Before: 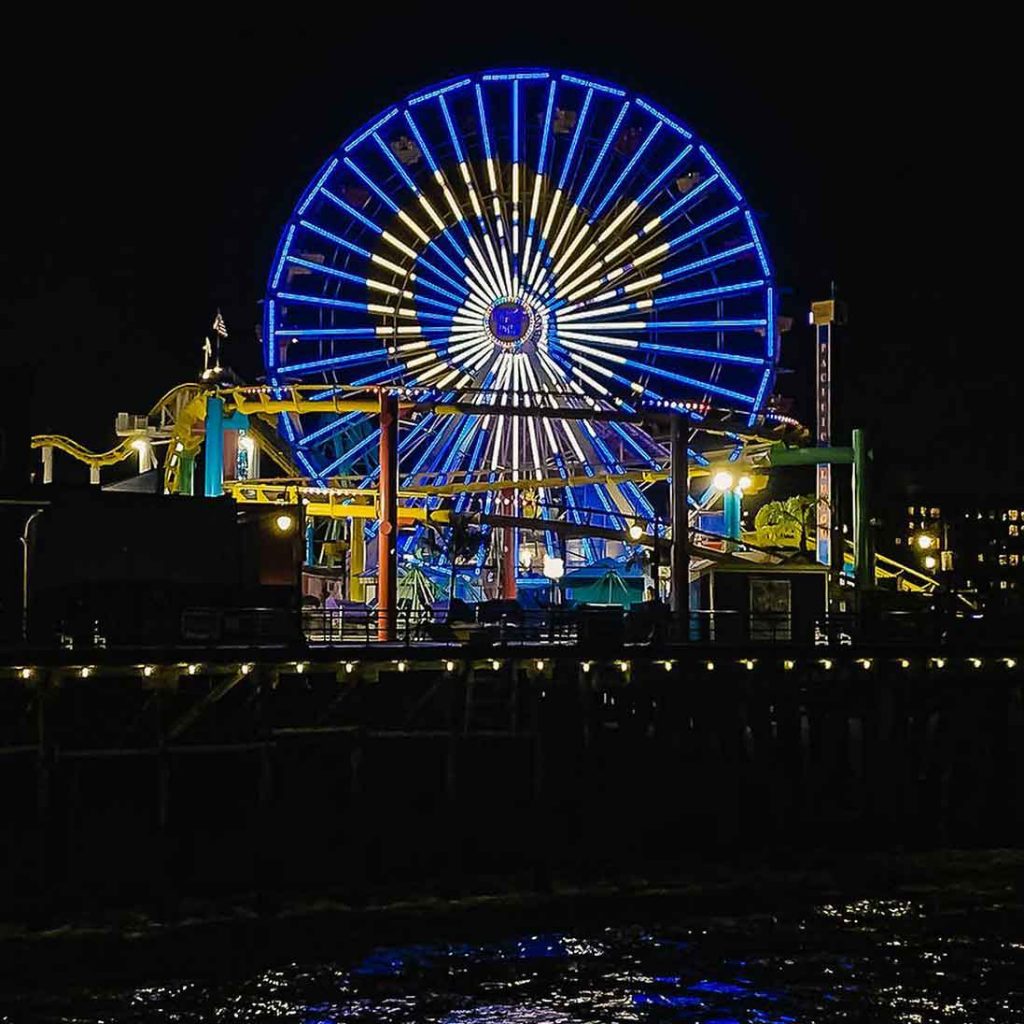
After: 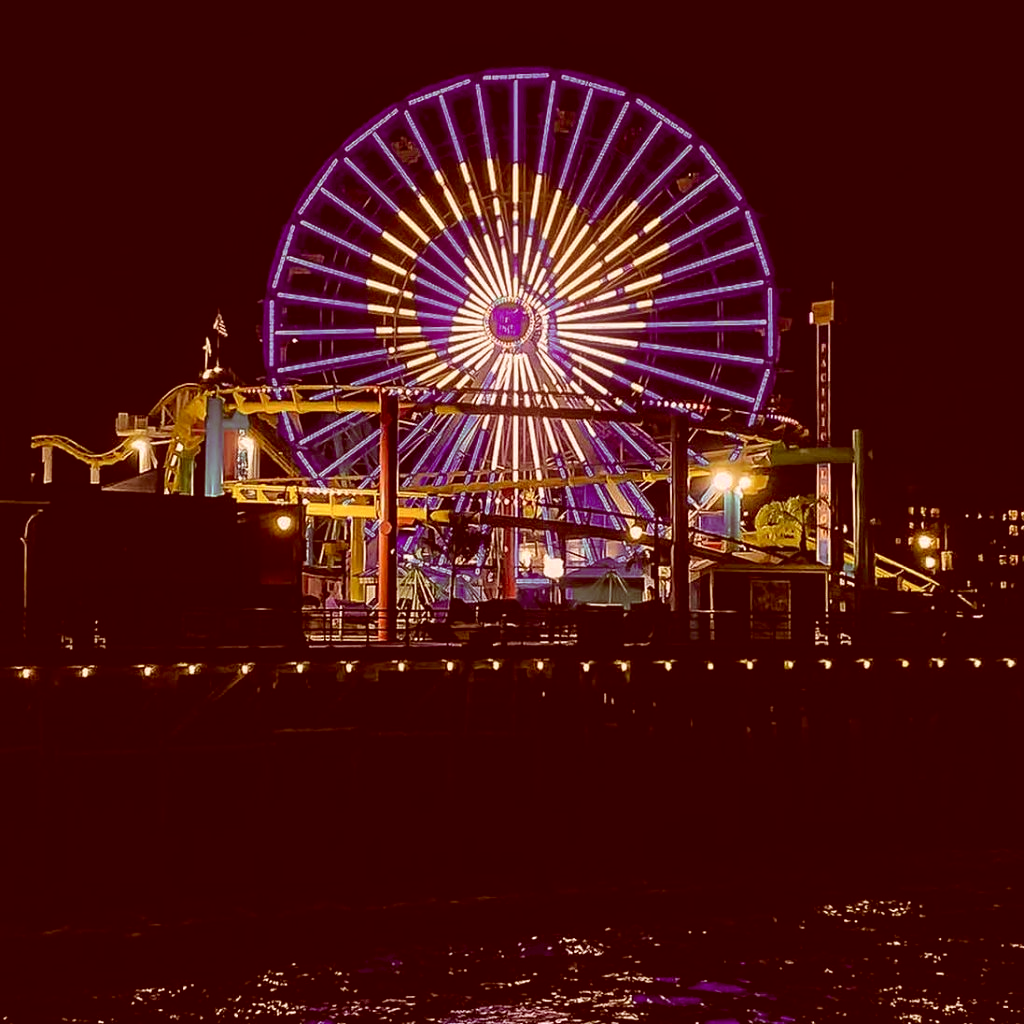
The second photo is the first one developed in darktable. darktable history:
color correction: highlights a* 9.03, highlights b* 8.71, shadows a* 40, shadows b* 40, saturation 0.8
bloom: size 5%, threshold 95%, strength 15%
